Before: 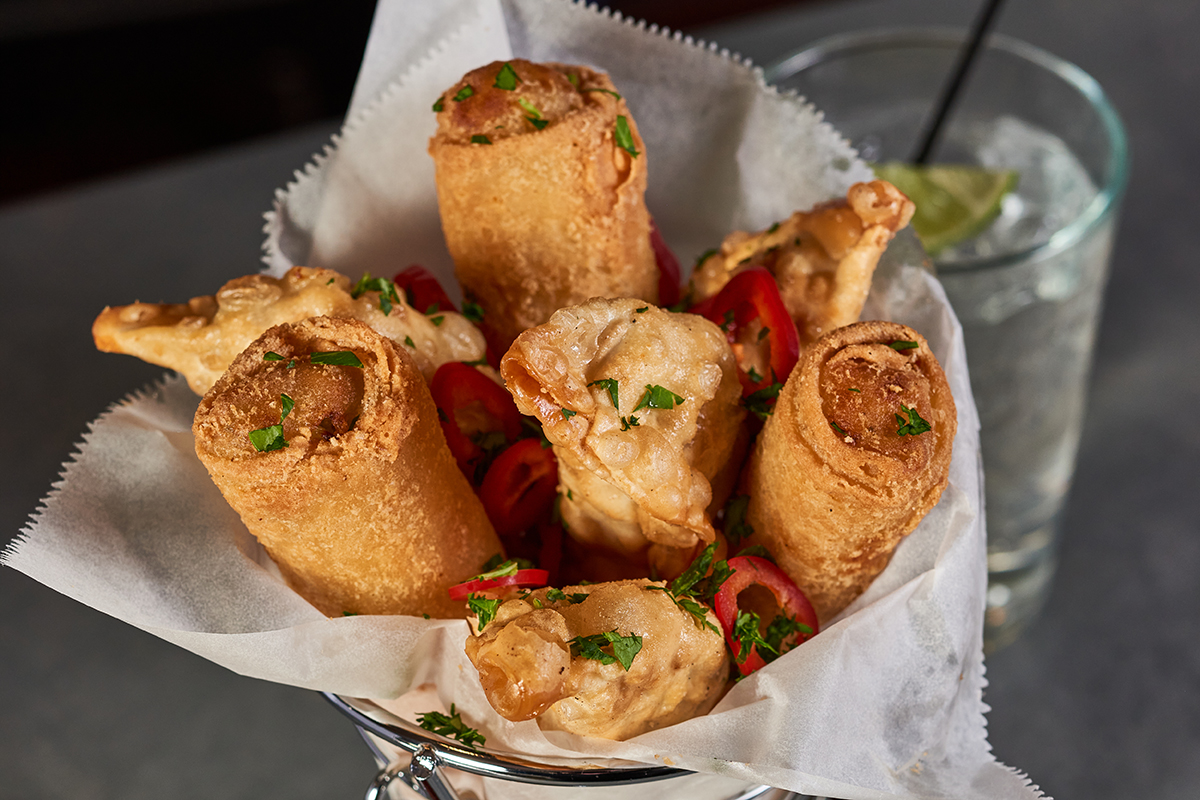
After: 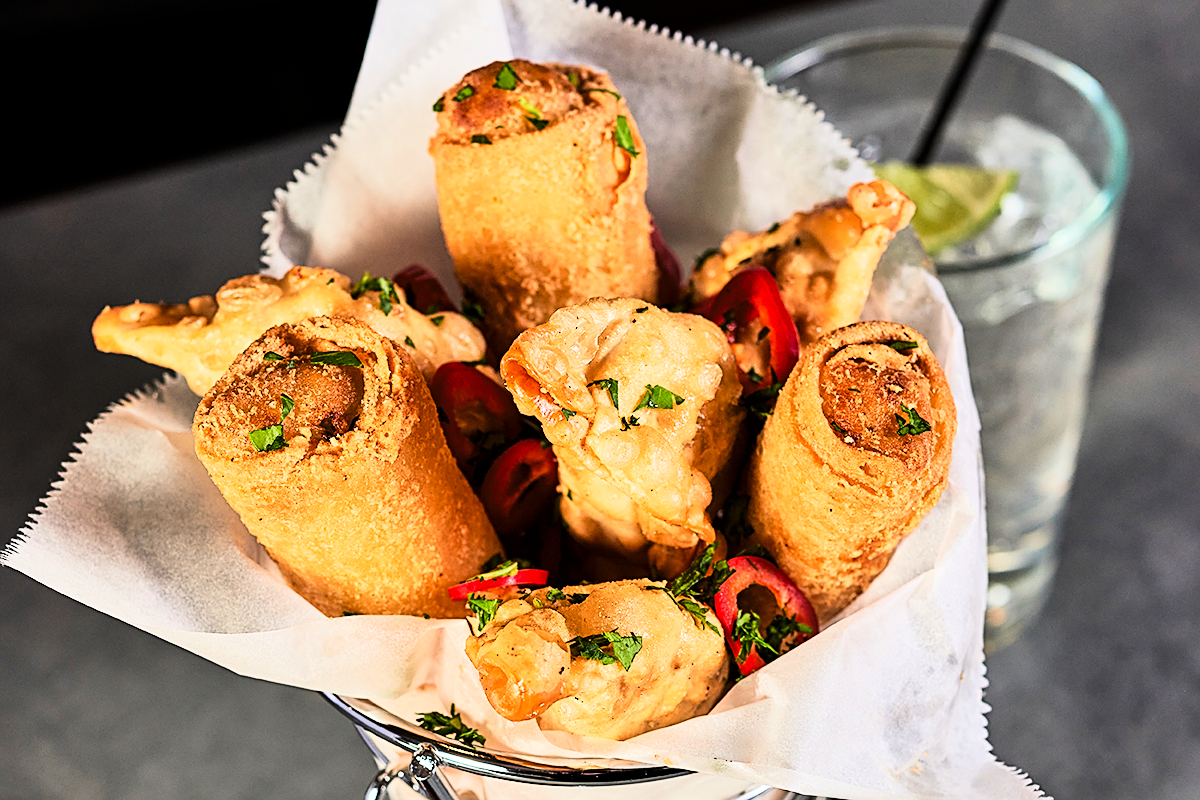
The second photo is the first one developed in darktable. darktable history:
tone curve: curves: ch0 [(0, 0) (0.004, 0) (0.133, 0.071) (0.325, 0.456) (0.832, 0.957) (1, 1)], color space Lab, linked channels, preserve colors none
sharpen: on, module defaults
